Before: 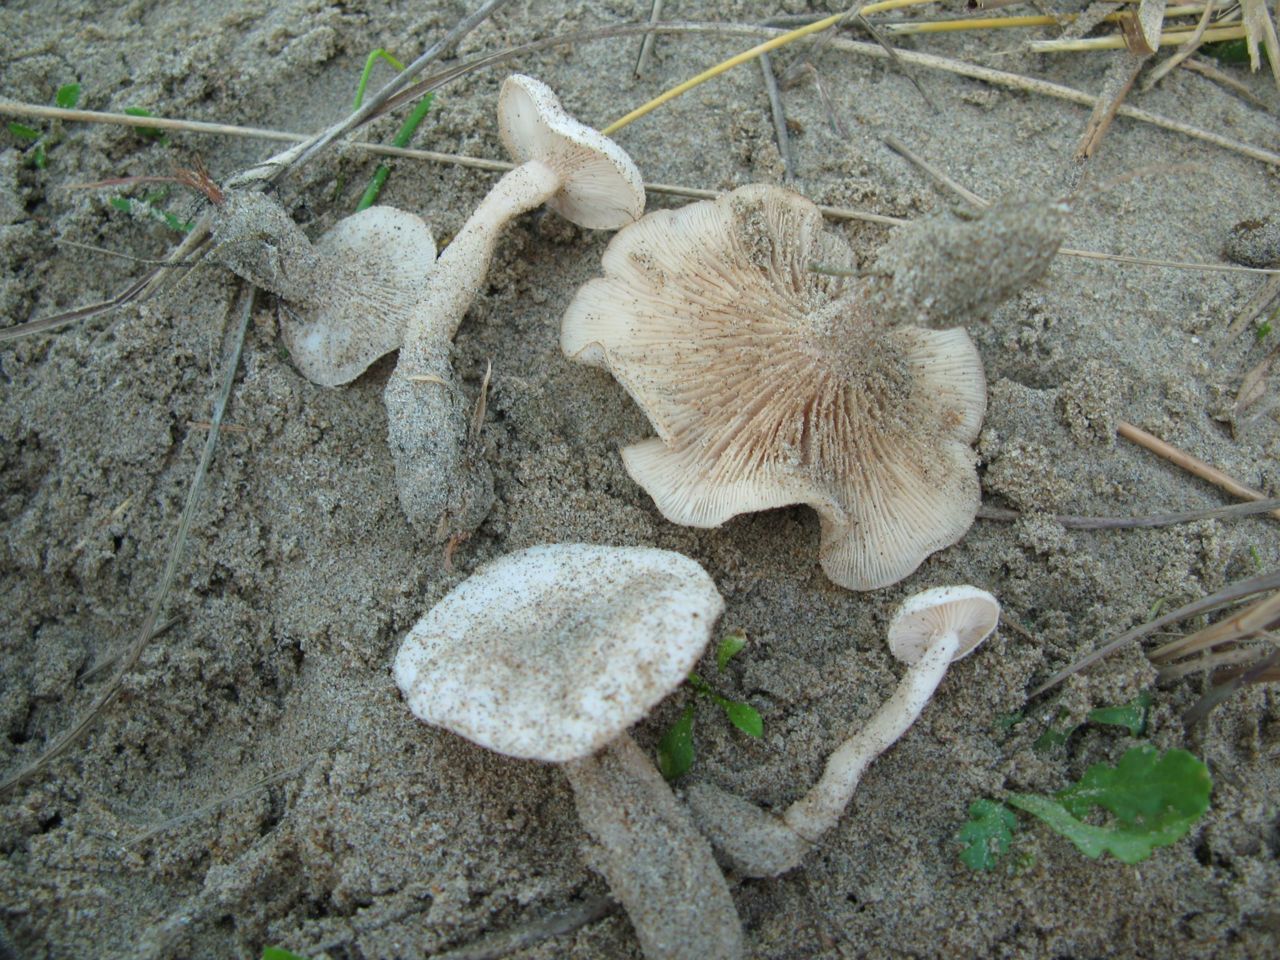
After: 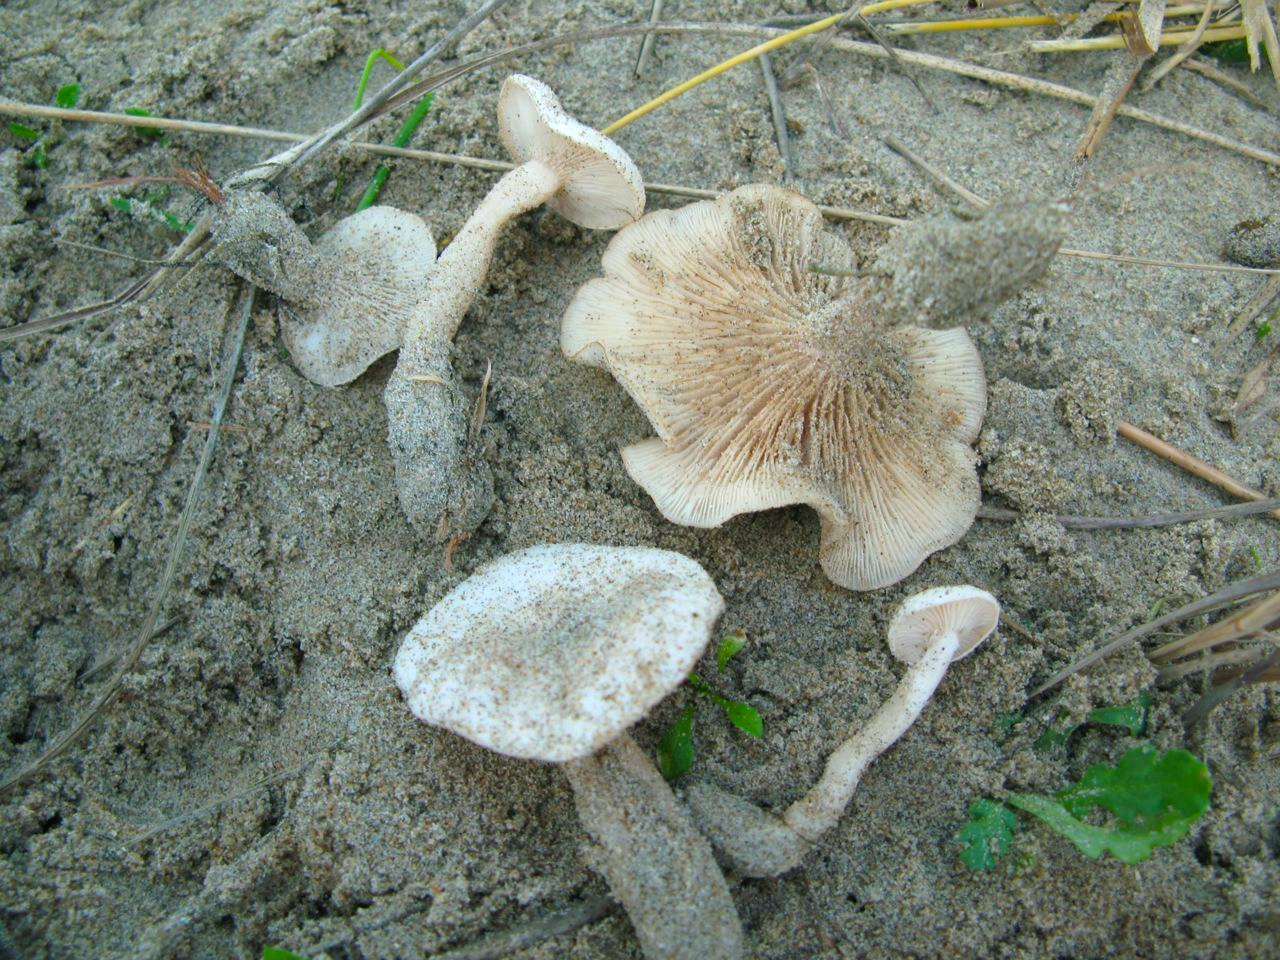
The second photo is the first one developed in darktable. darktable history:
exposure: exposure 0.202 EV, compensate exposure bias true, compensate highlight preservation false
color balance rgb: shadows lift › chroma 2.015%, shadows lift › hue 184.73°, perceptual saturation grading › global saturation 25.389%
